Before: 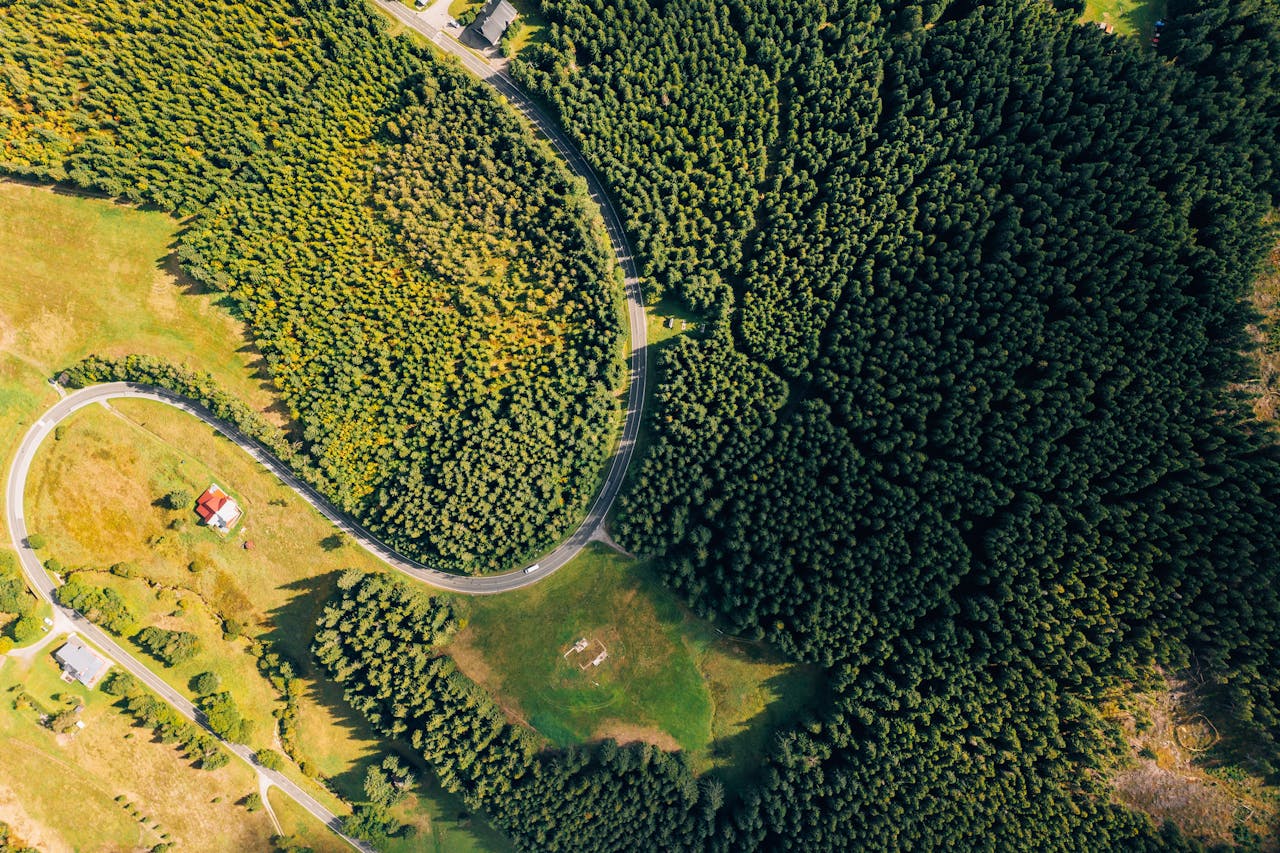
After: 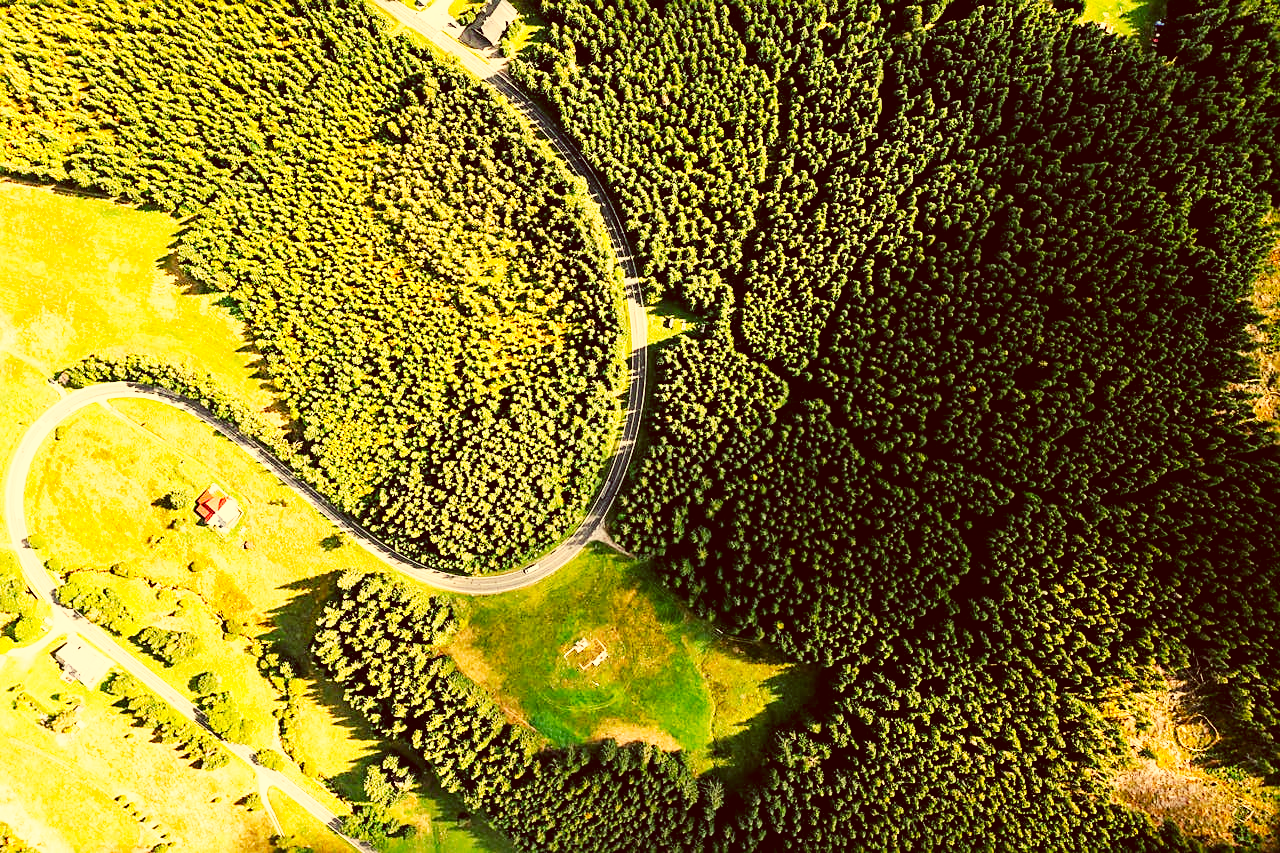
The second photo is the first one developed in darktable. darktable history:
color correction: highlights a* 1.12, highlights b* 24.26, shadows a* 15.58, shadows b* 24.26
sharpen: on, module defaults
base curve: curves: ch0 [(0, 0) (0.007, 0.004) (0.027, 0.03) (0.046, 0.07) (0.207, 0.54) (0.442, 0.872) (0.673, 0.972) (1, 1)], preserve colors none
